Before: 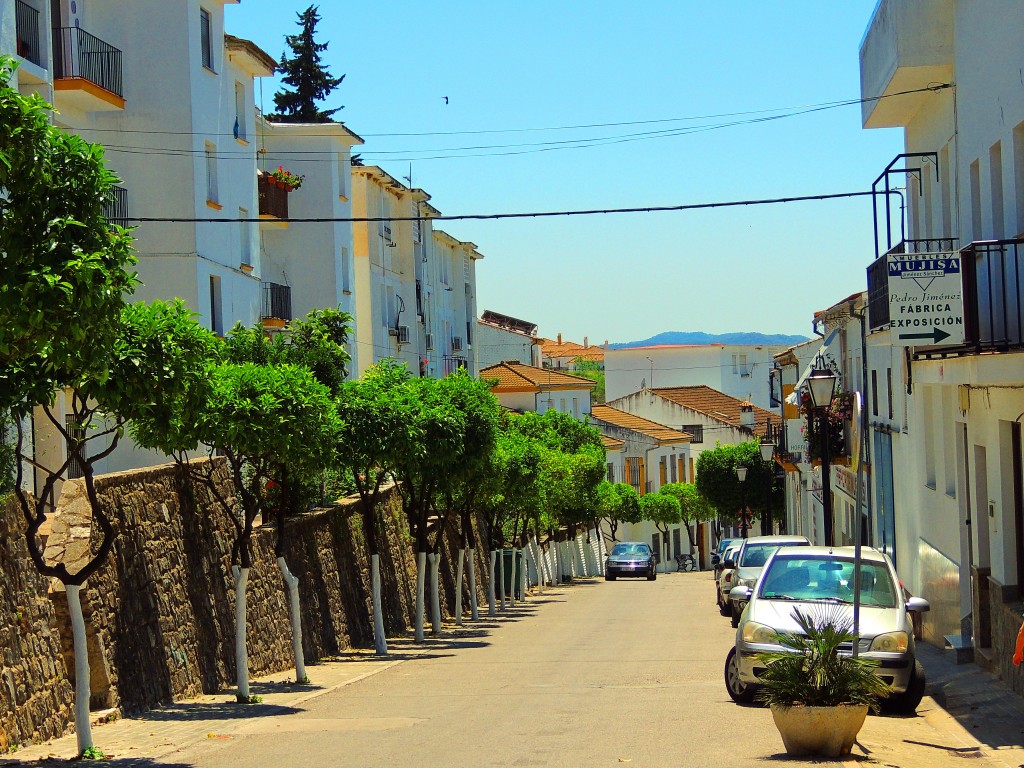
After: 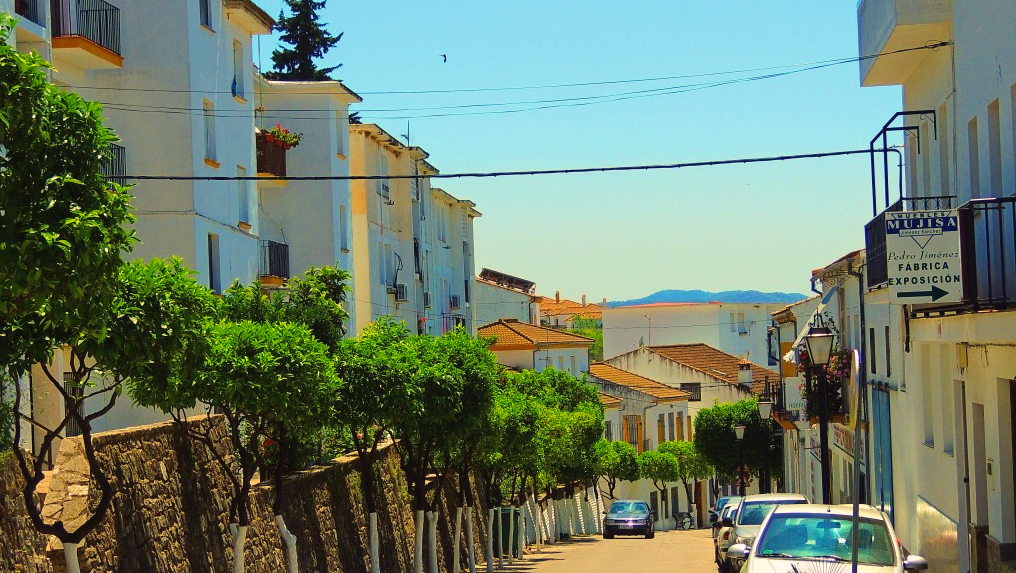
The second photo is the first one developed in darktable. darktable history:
crop: left 0.262%, top 5.546%, bottom 19.8%
color balance rgb: highlights gain › chroma 3.797%, highlights gain › hue 59.92°, global offset › luminance 0.243%, global offset › hue 168.76°, perceptual saturation grading › global saturation -0.066%, global vibrance 20%
velvia: on, module defaults
